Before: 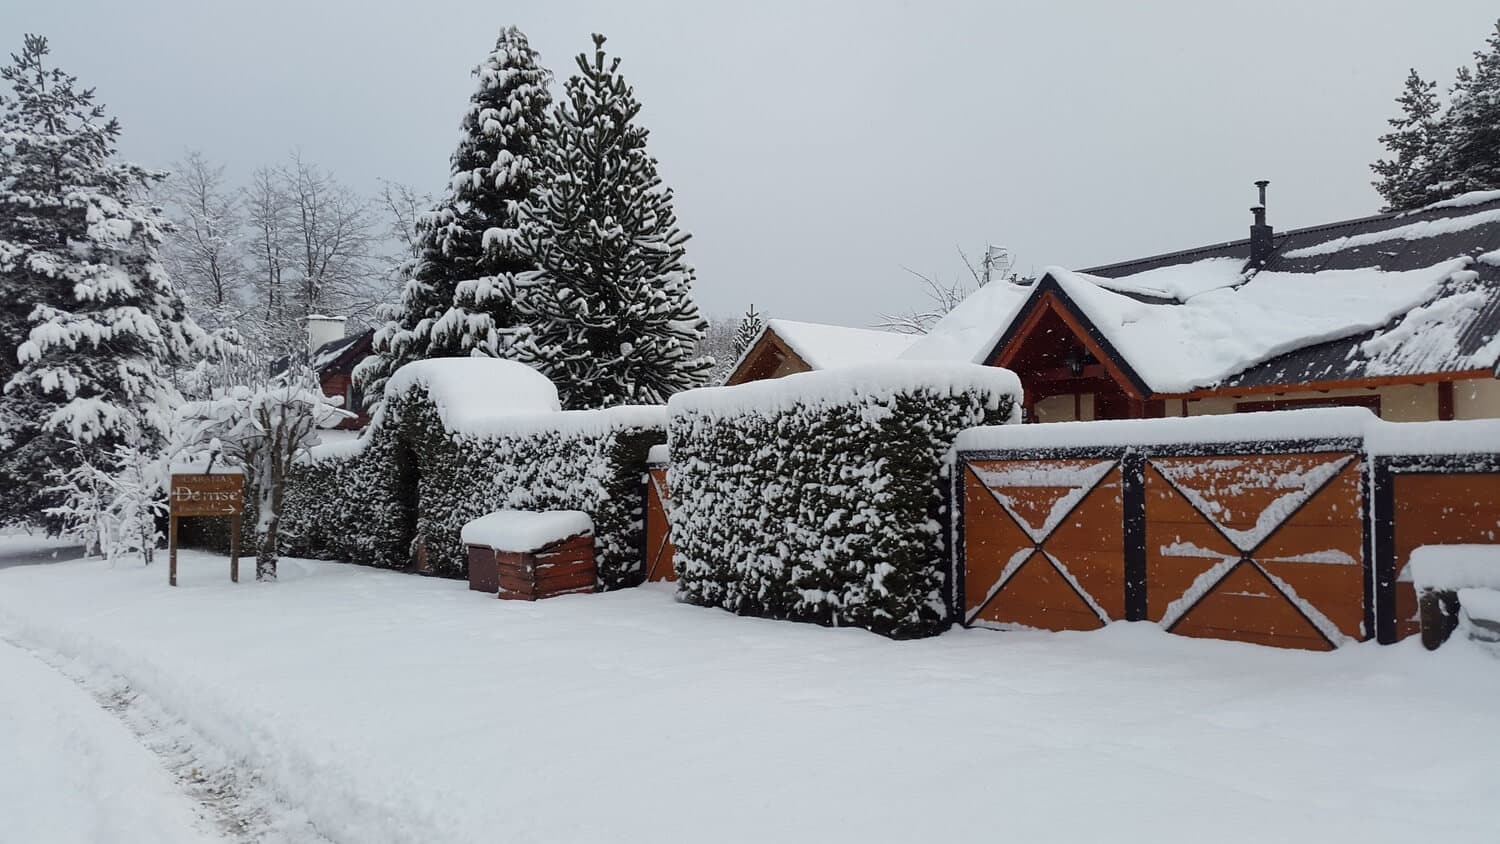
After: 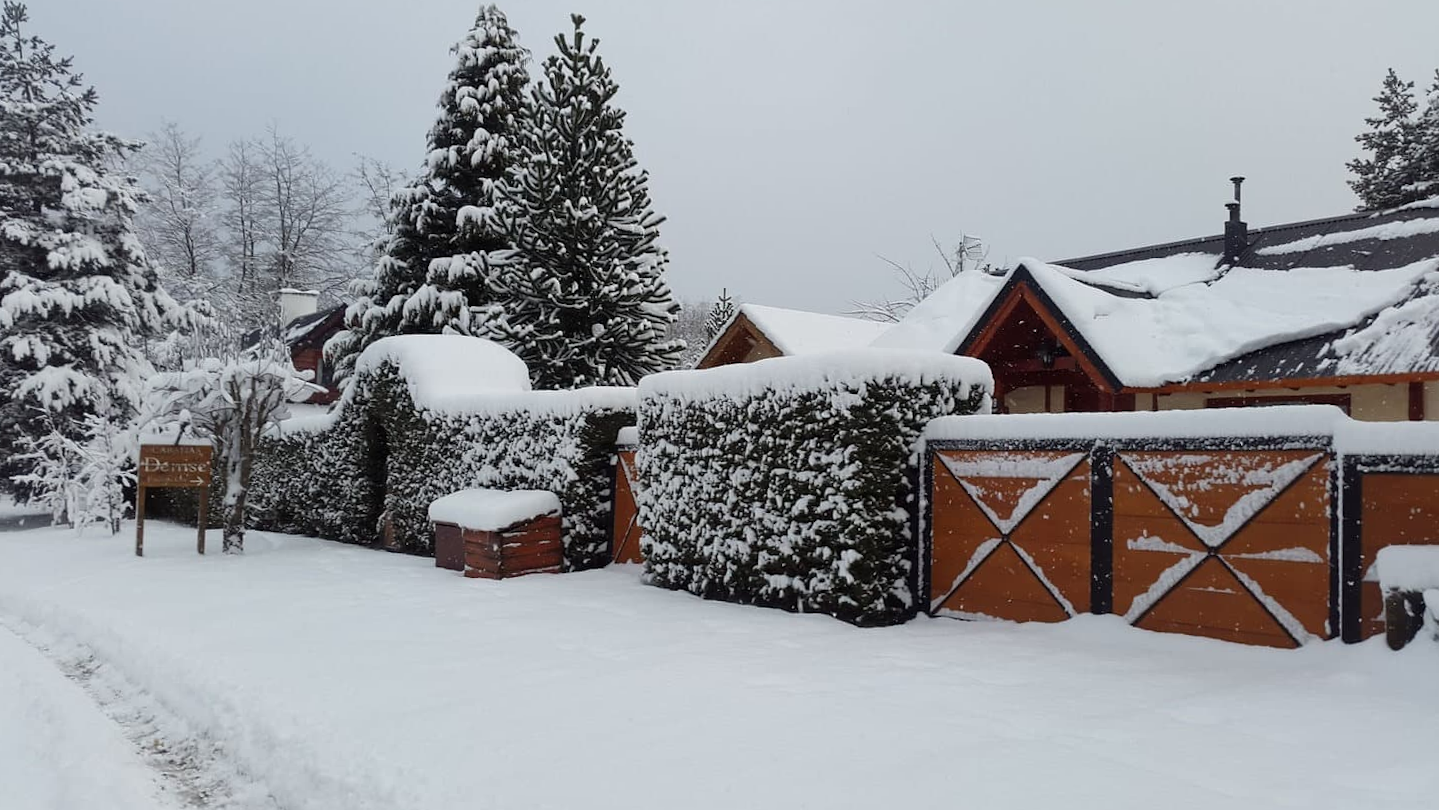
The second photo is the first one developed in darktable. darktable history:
crop and rotate: angle -1.36°
